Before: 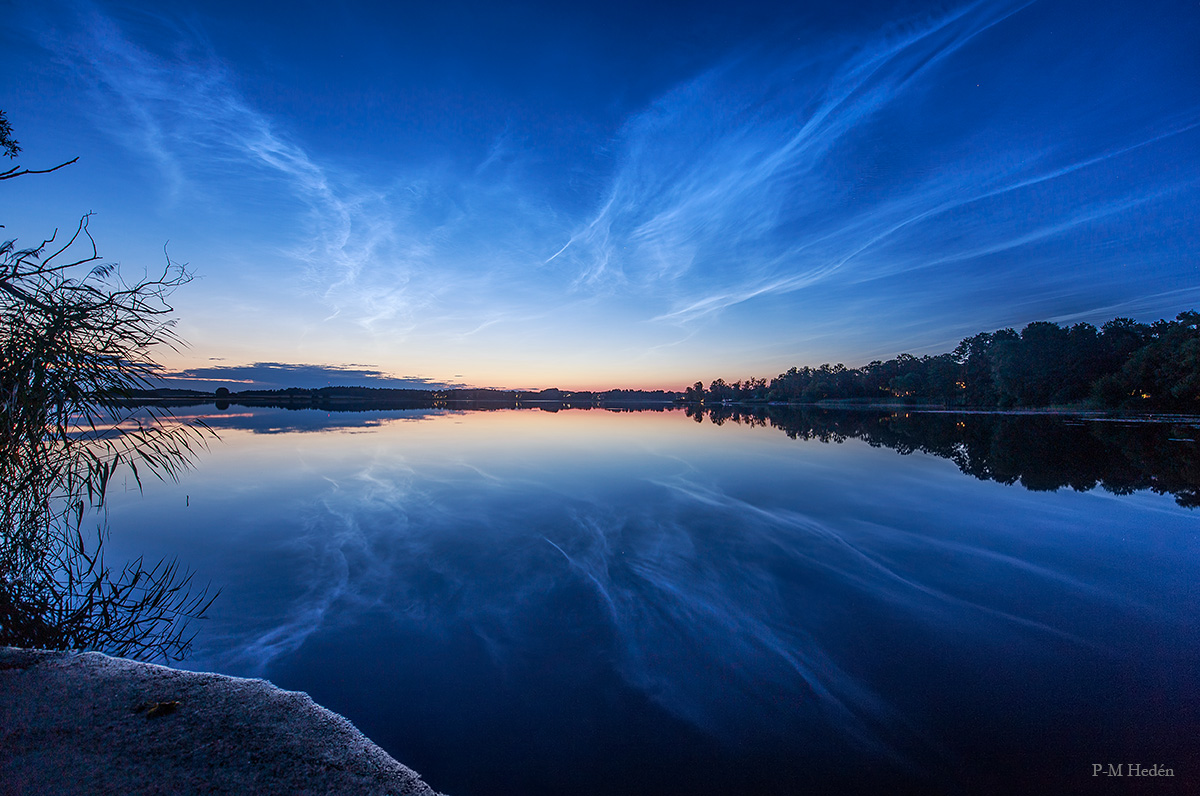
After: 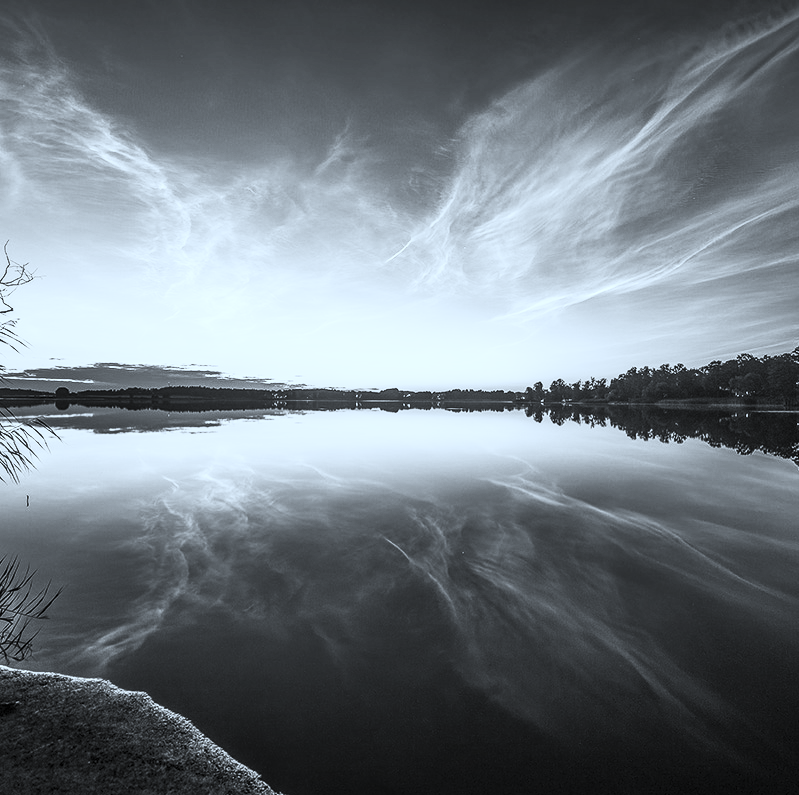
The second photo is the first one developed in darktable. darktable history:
color correction: highlights a* -4.18, highlights b* -10.81
contrast brightness saturation: contrast 0.53, brightness 0.47, saturation -1
local contrast: on, module defaults
crop and rotate: left 13.342%, right 19.991%
